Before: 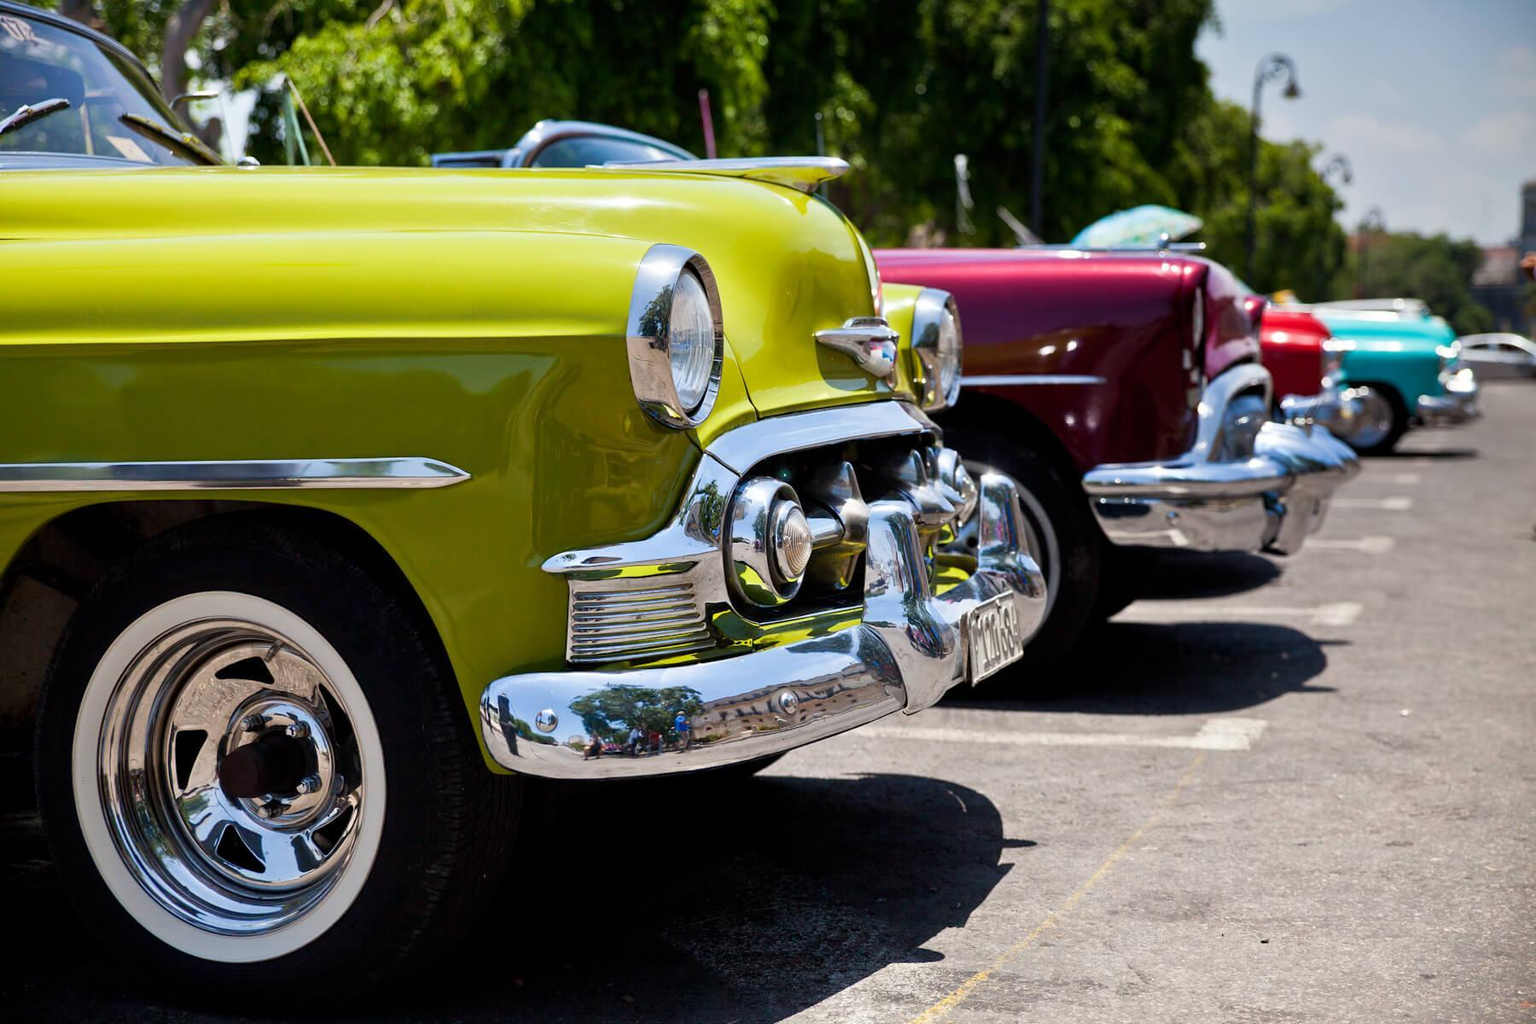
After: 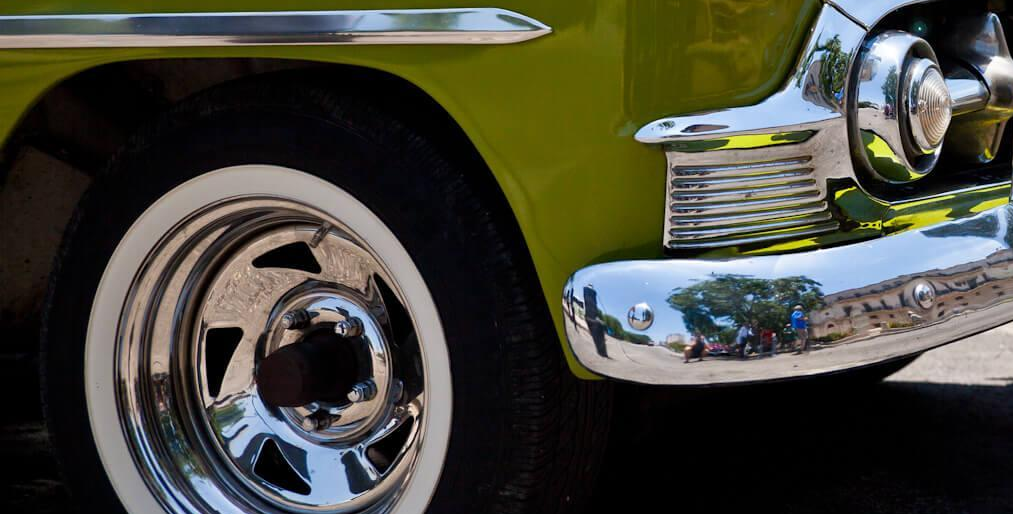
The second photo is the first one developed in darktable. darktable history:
crop: top 44.067%, right 43.691%, bottom 13.079%
